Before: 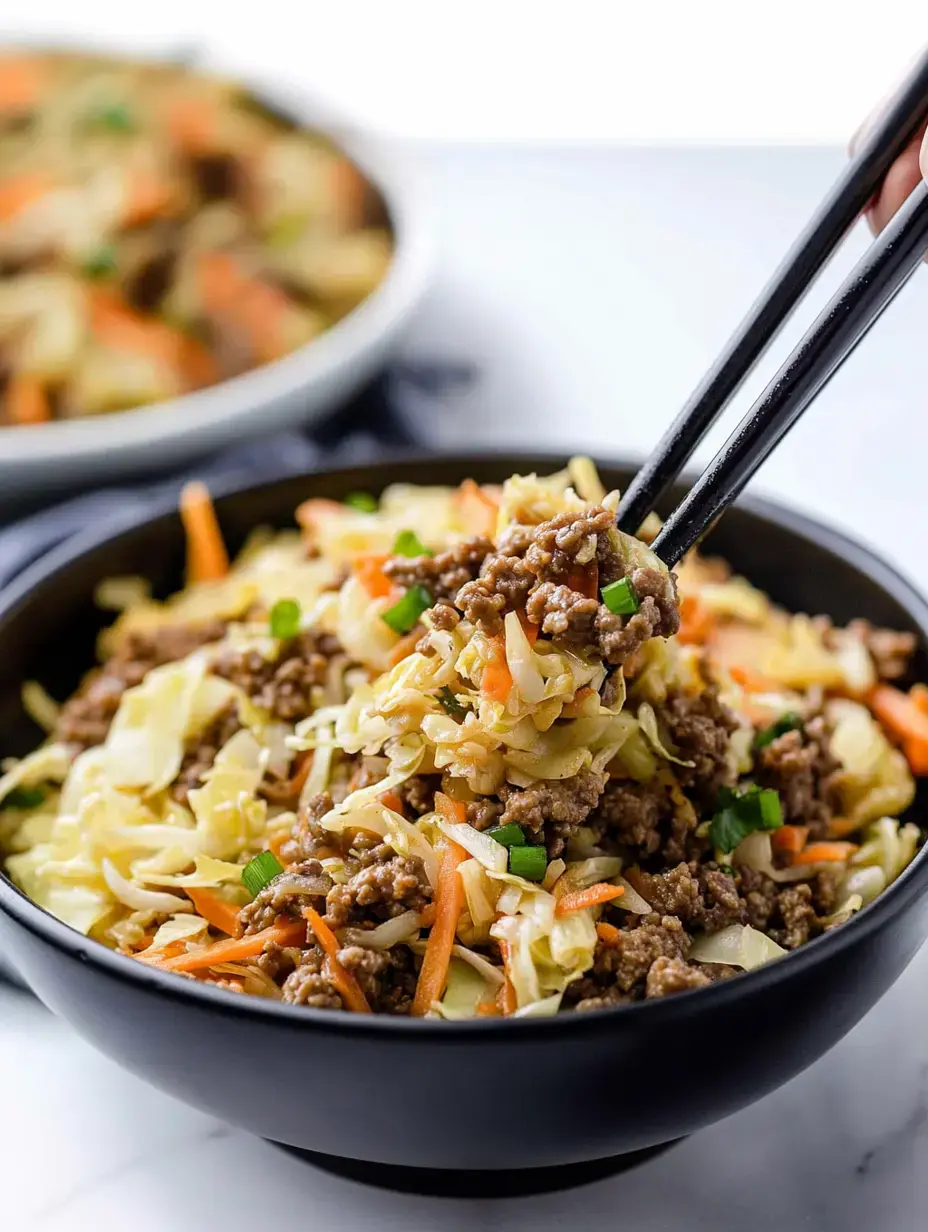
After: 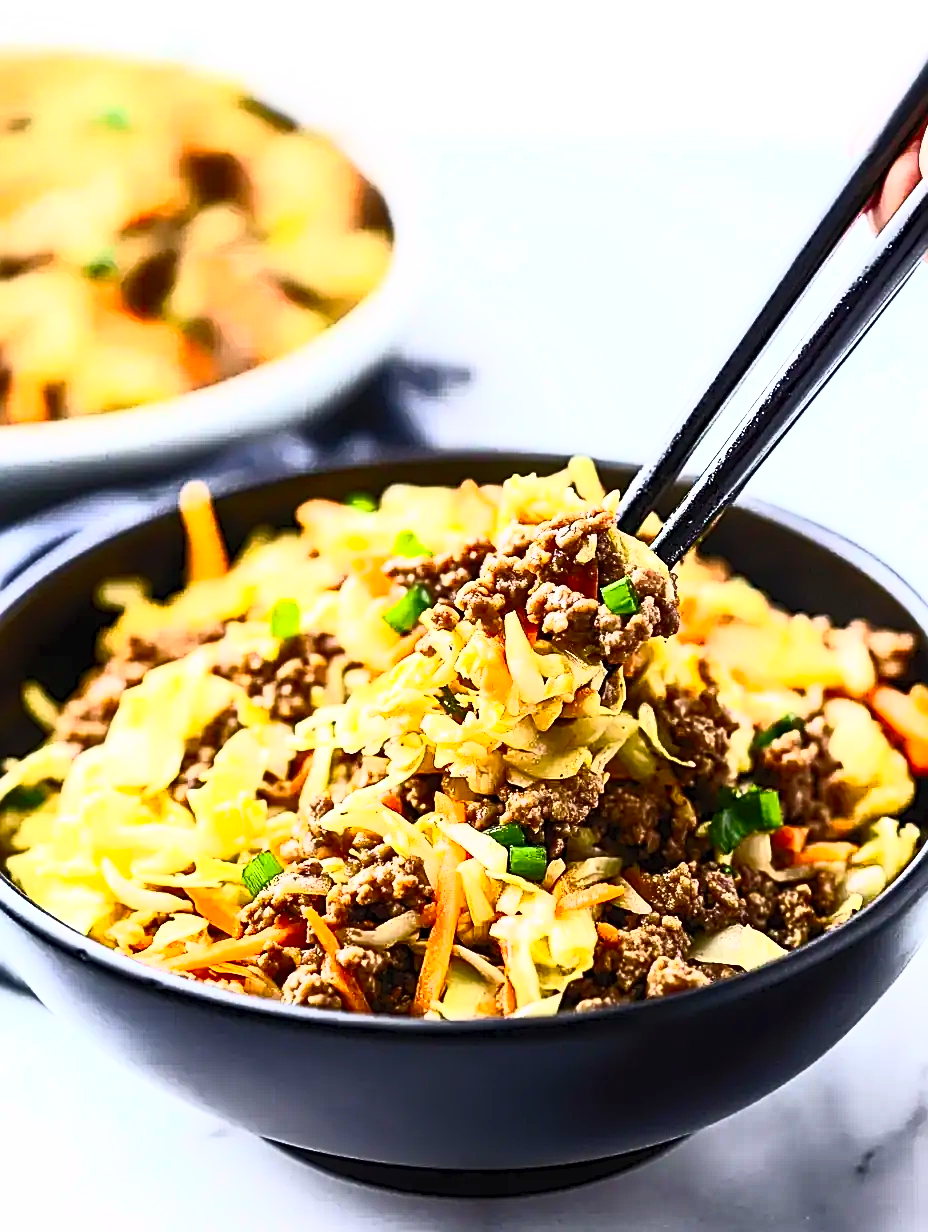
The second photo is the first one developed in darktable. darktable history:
sharpen: radius 2.584, amount 0.688
contrast brightness saturation: contrast 0.83, brightness 0.59, saturation 0.59
